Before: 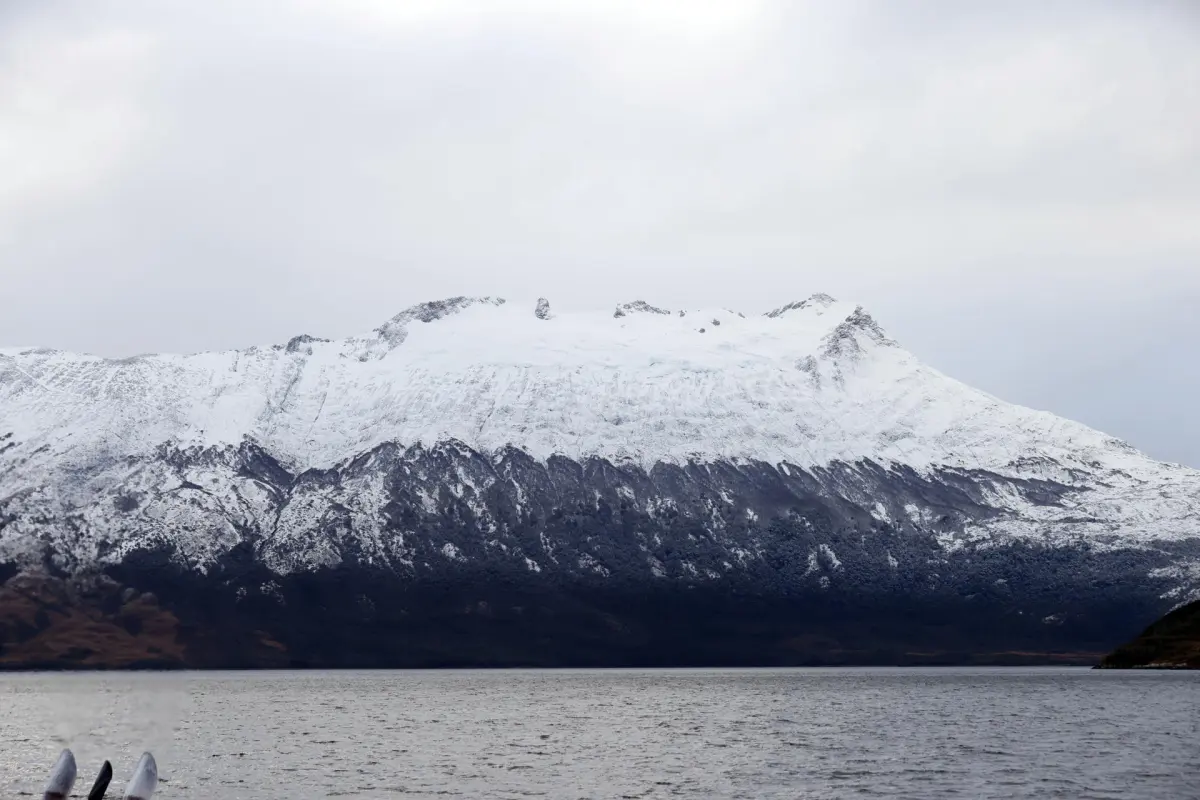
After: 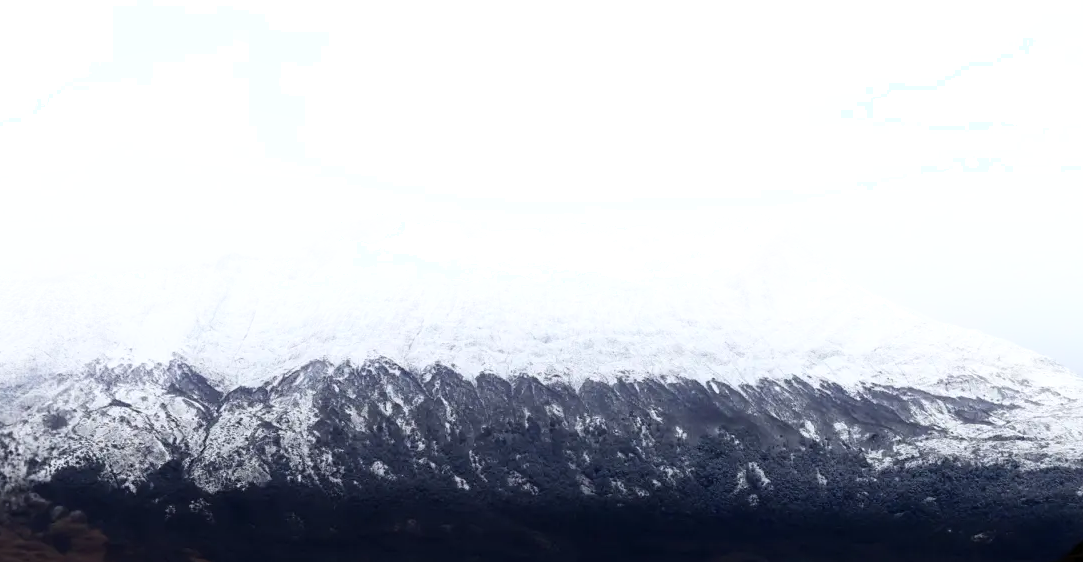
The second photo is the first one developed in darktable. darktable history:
crop: left 5.953%, top 10.305%, right 3.768%, bottom 19.408%
tone equalizer: -8 EV -0.396 EV, -7 EV -0.426 EV, -6 EV -0.372 EV, -5 EV -0.224 EV, -3 EV 0.232 EV, -2 EV 0.331 EV, -1 EV 0.397 EV, +0 EV 0.406 EV
shadows and highlights: shadows -21.38, highlights 99.65, soften with gaussian
